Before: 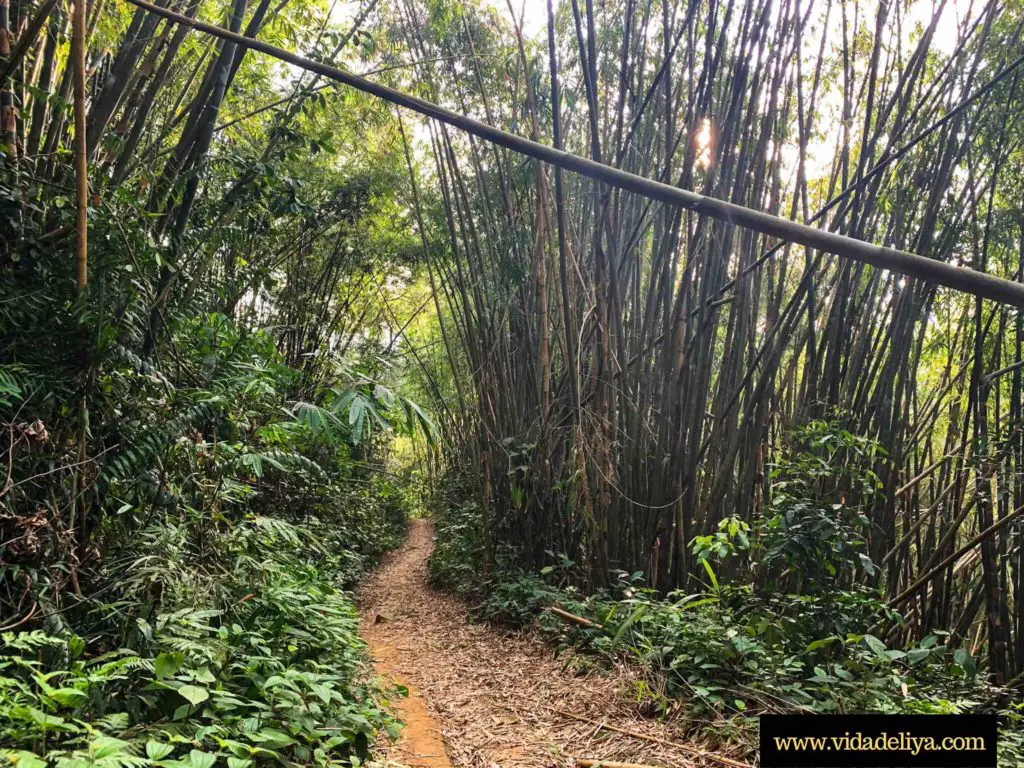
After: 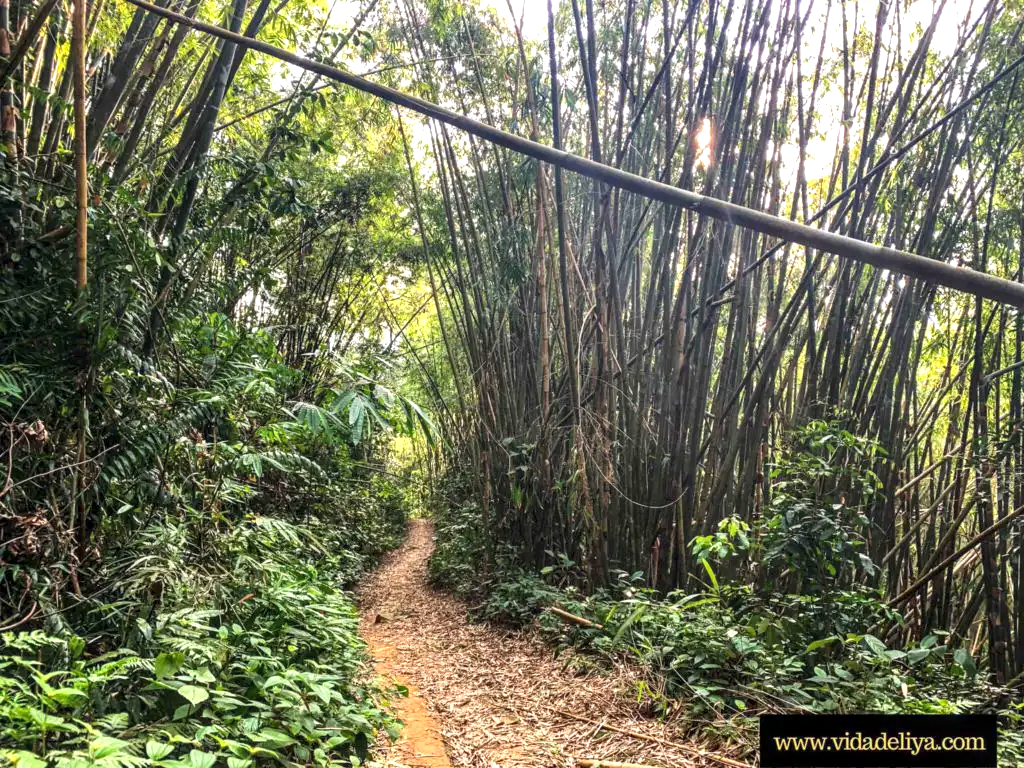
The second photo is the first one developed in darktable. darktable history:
exposure: black level correction 0, exposure 0.5 EV, compensate exposure bias true, compensate highlight preservation false
local contrast: highlights 55%, shadows 52%, detail 130%, midtone range 0.452
